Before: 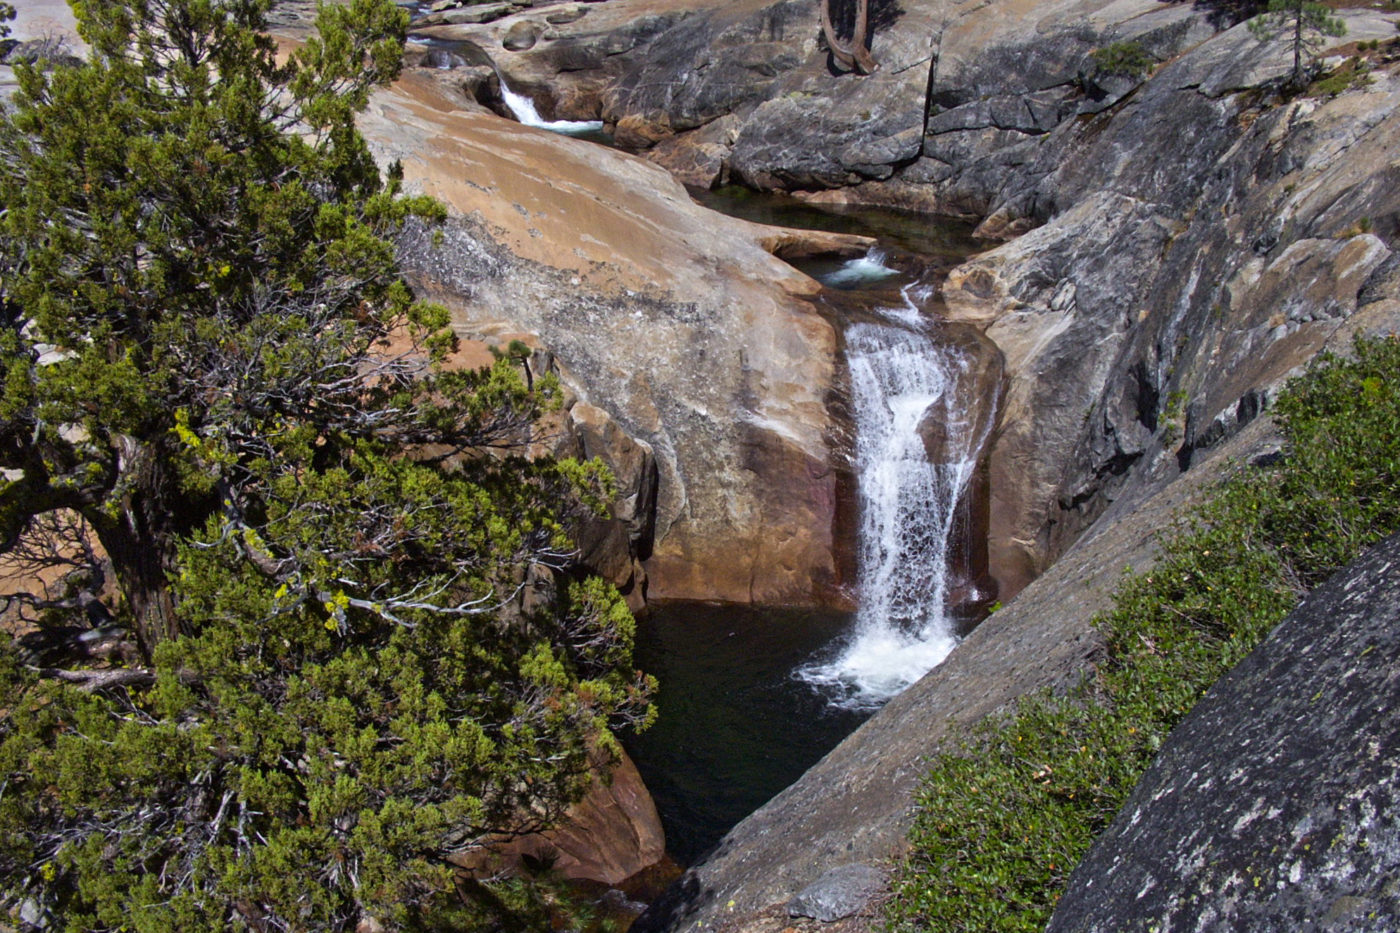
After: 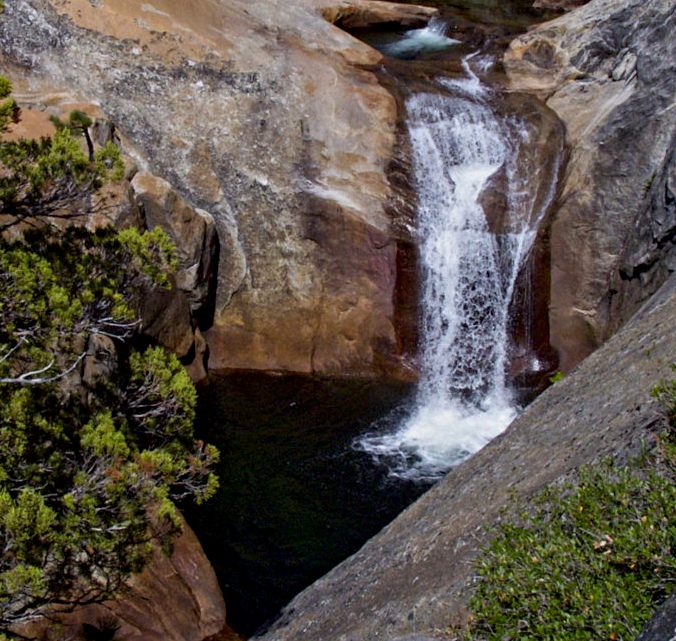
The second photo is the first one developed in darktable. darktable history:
exposure: black level correction 0.006, exposure -0.226 EV, compensate highlight preservation false
crop: left 31.379%, top 24.658%, right 20.326%, bottom 6.628%
haze removal: compatibility mode true, adaptive false
